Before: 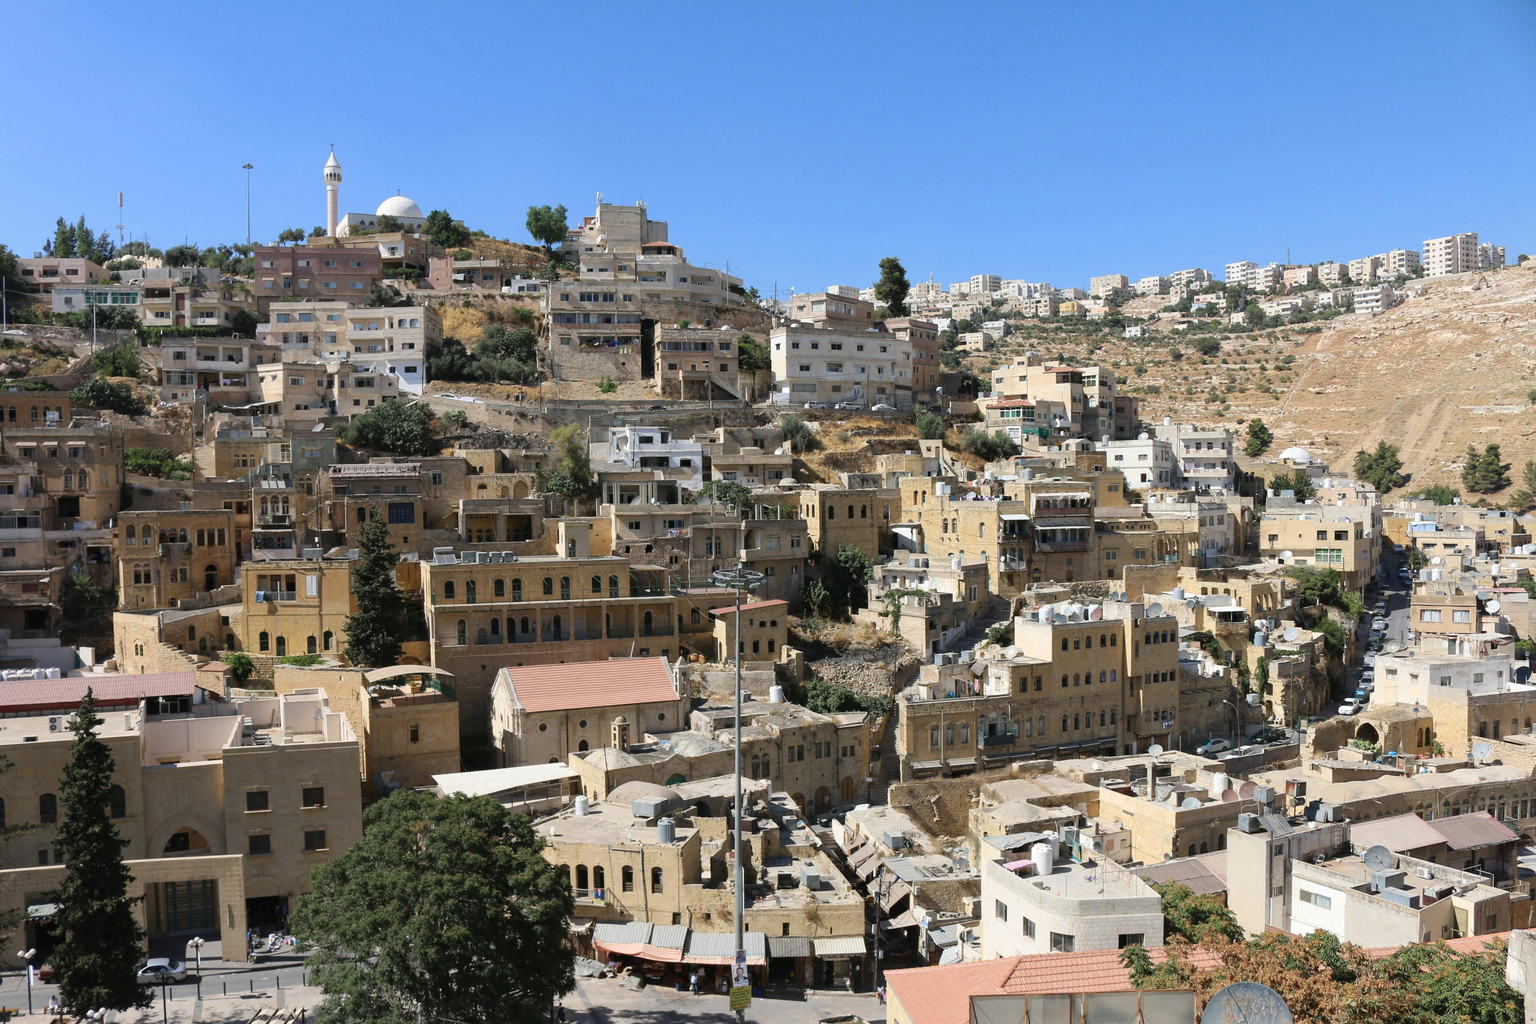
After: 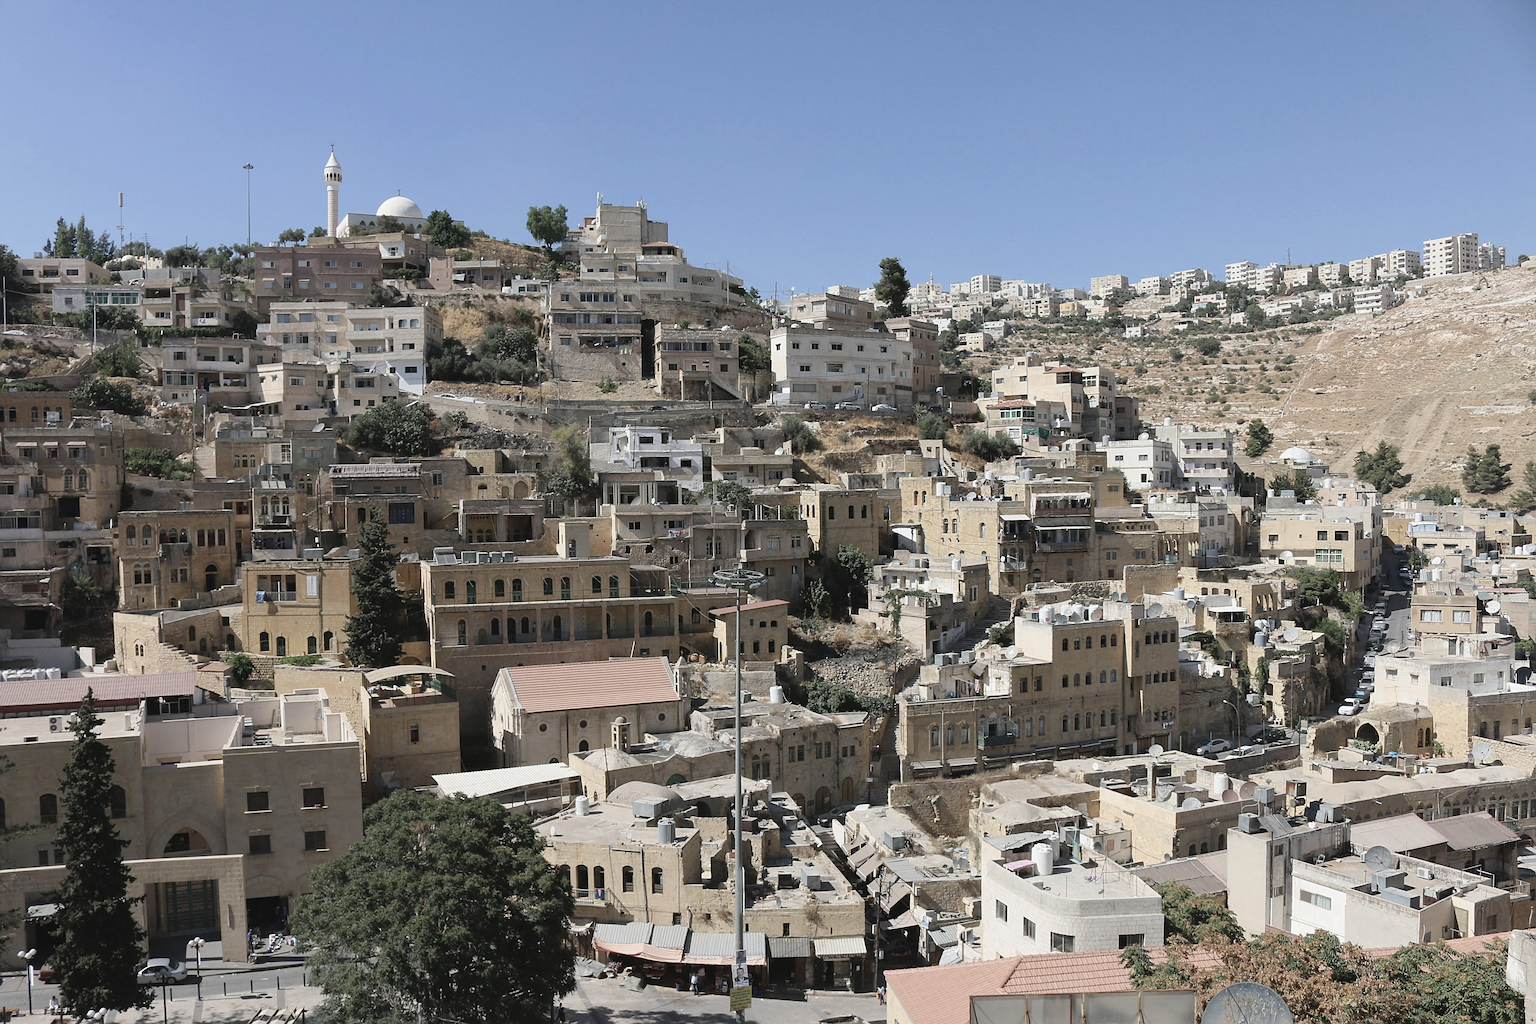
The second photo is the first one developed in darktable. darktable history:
contrast brightness saturation: contrast -0.06, saturation -0.41
sharpen: on, module defaults
